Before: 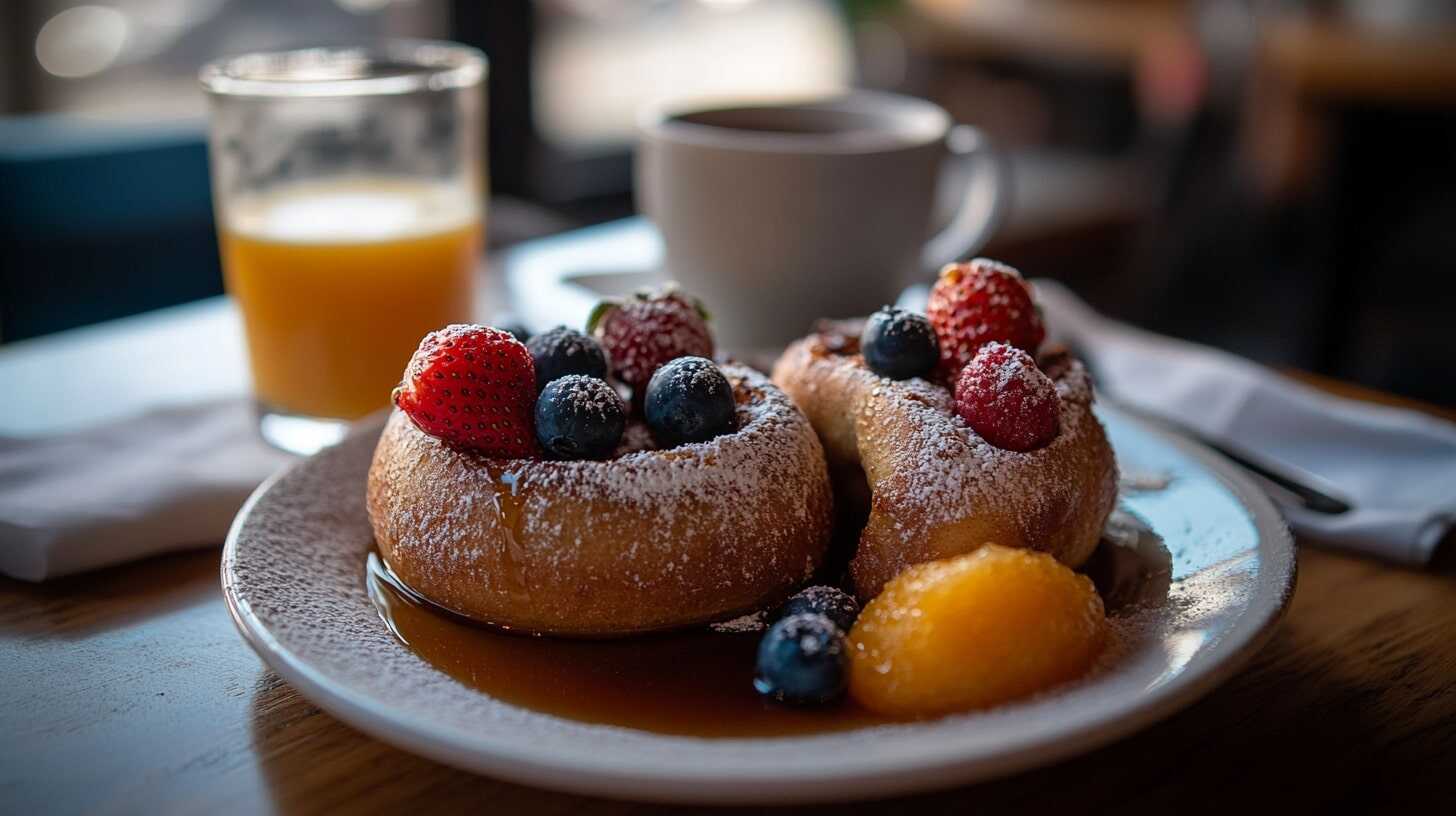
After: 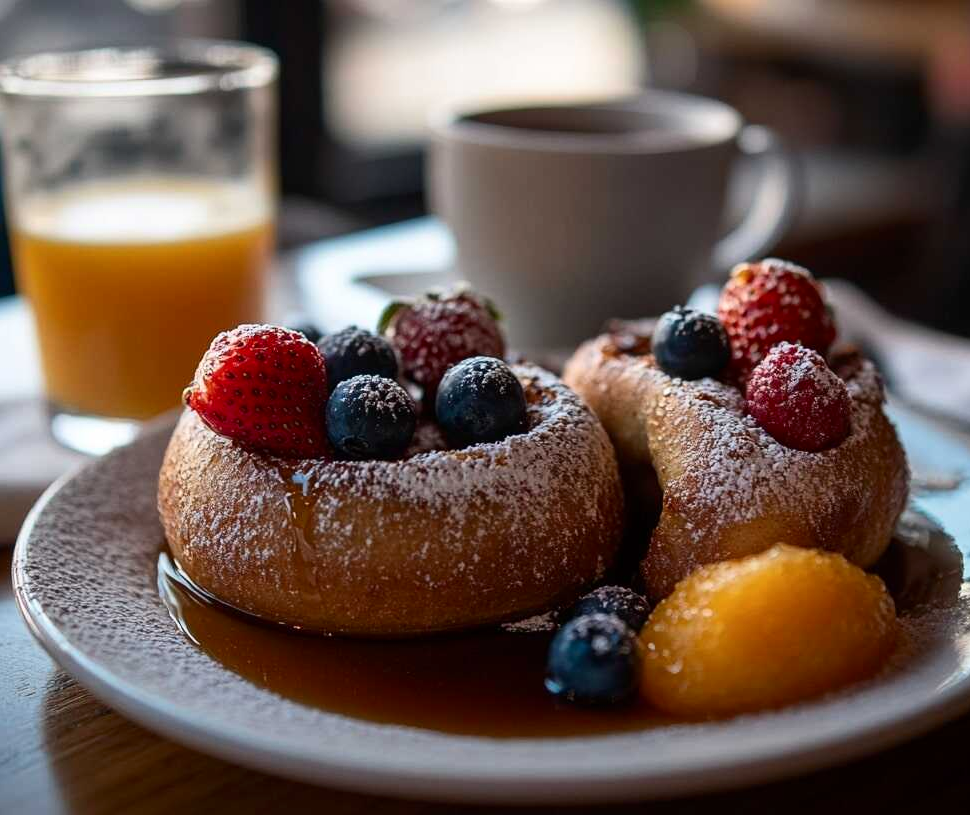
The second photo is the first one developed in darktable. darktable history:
contrast brightness saturation: contrast 0.14
crop and rotate: left 14.385%, right 18.948%
